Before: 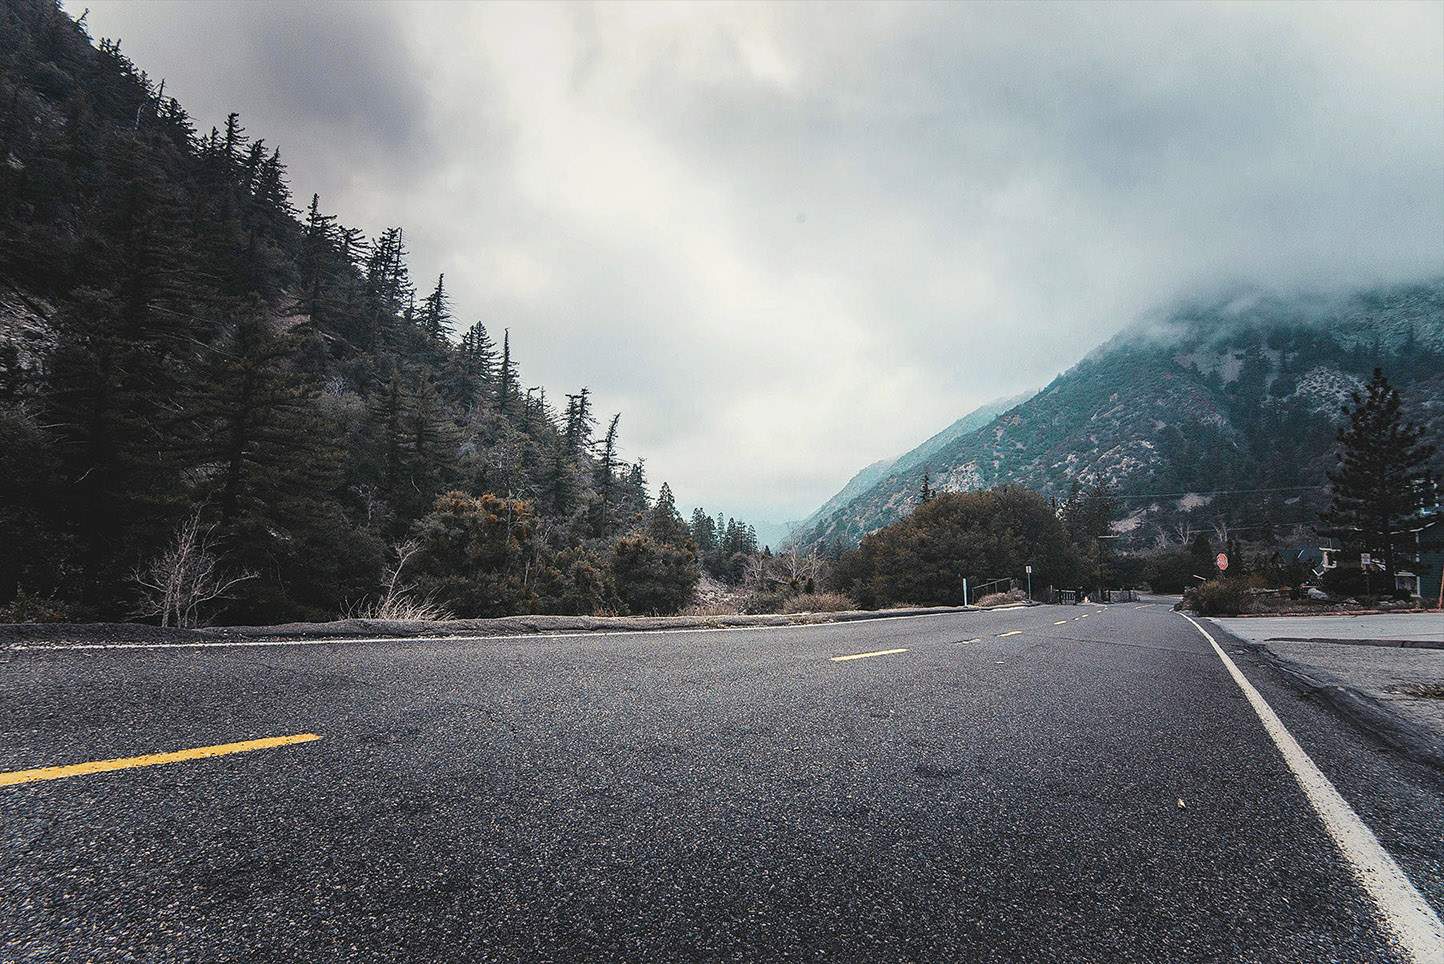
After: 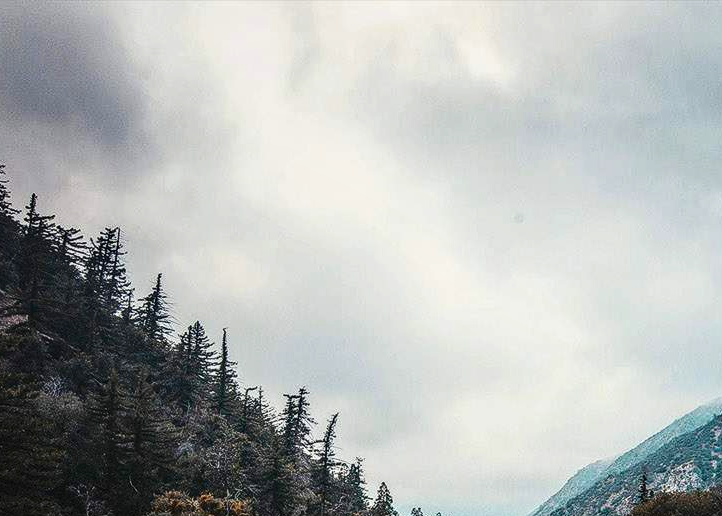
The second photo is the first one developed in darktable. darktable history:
local contrast: on, module defaults
contrast brightness saturation: contrast 0.19, brightness -0.11, saturation 0.21
crop: left 19.556%, right 30.401%, bottom 46.458%
